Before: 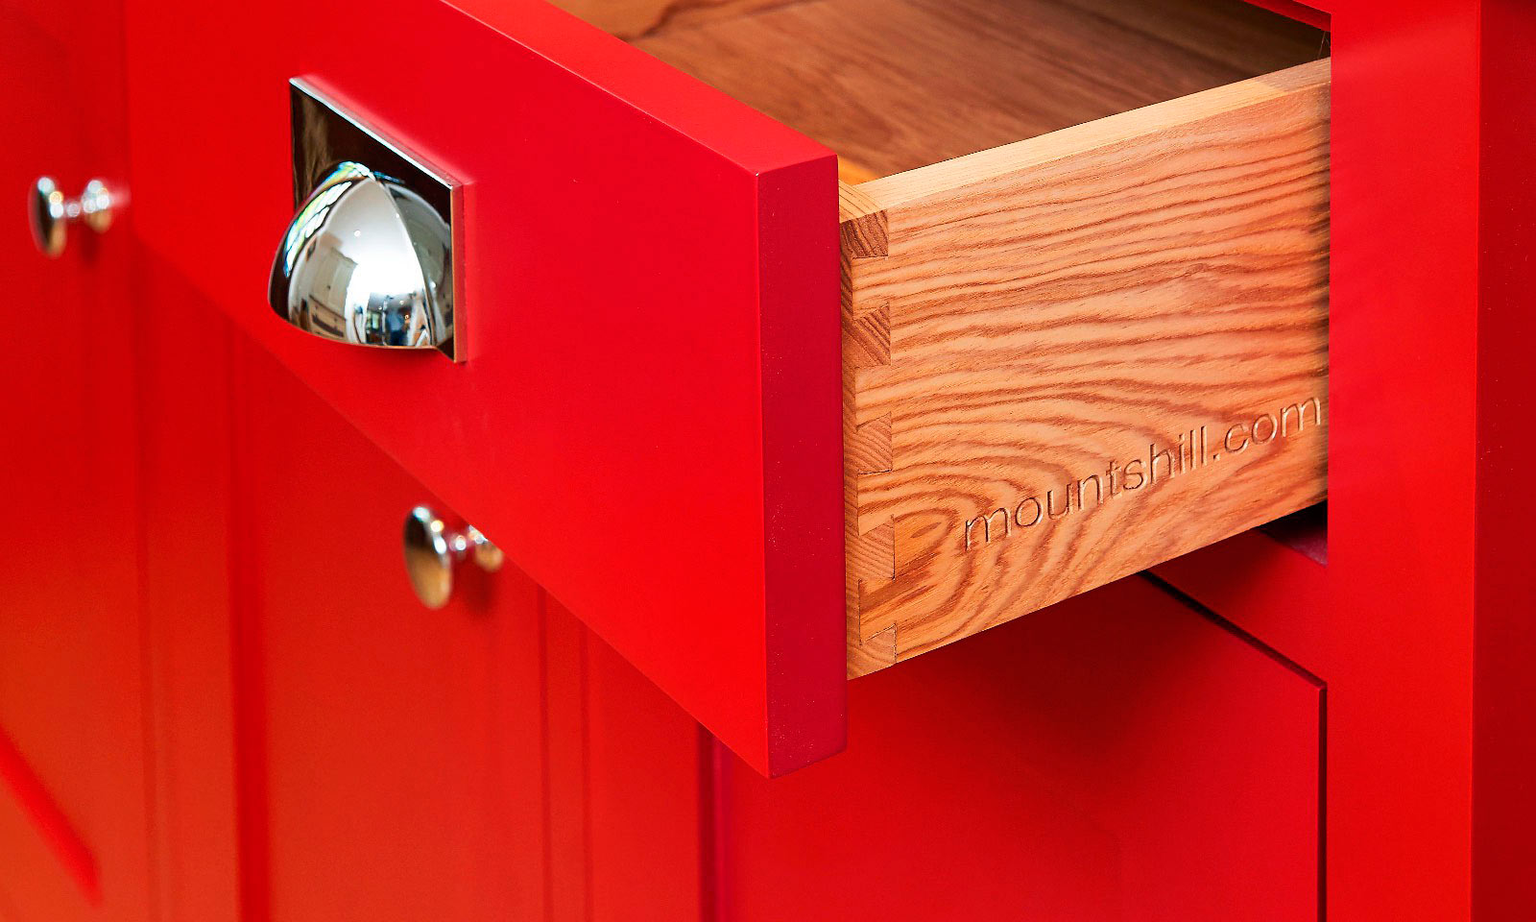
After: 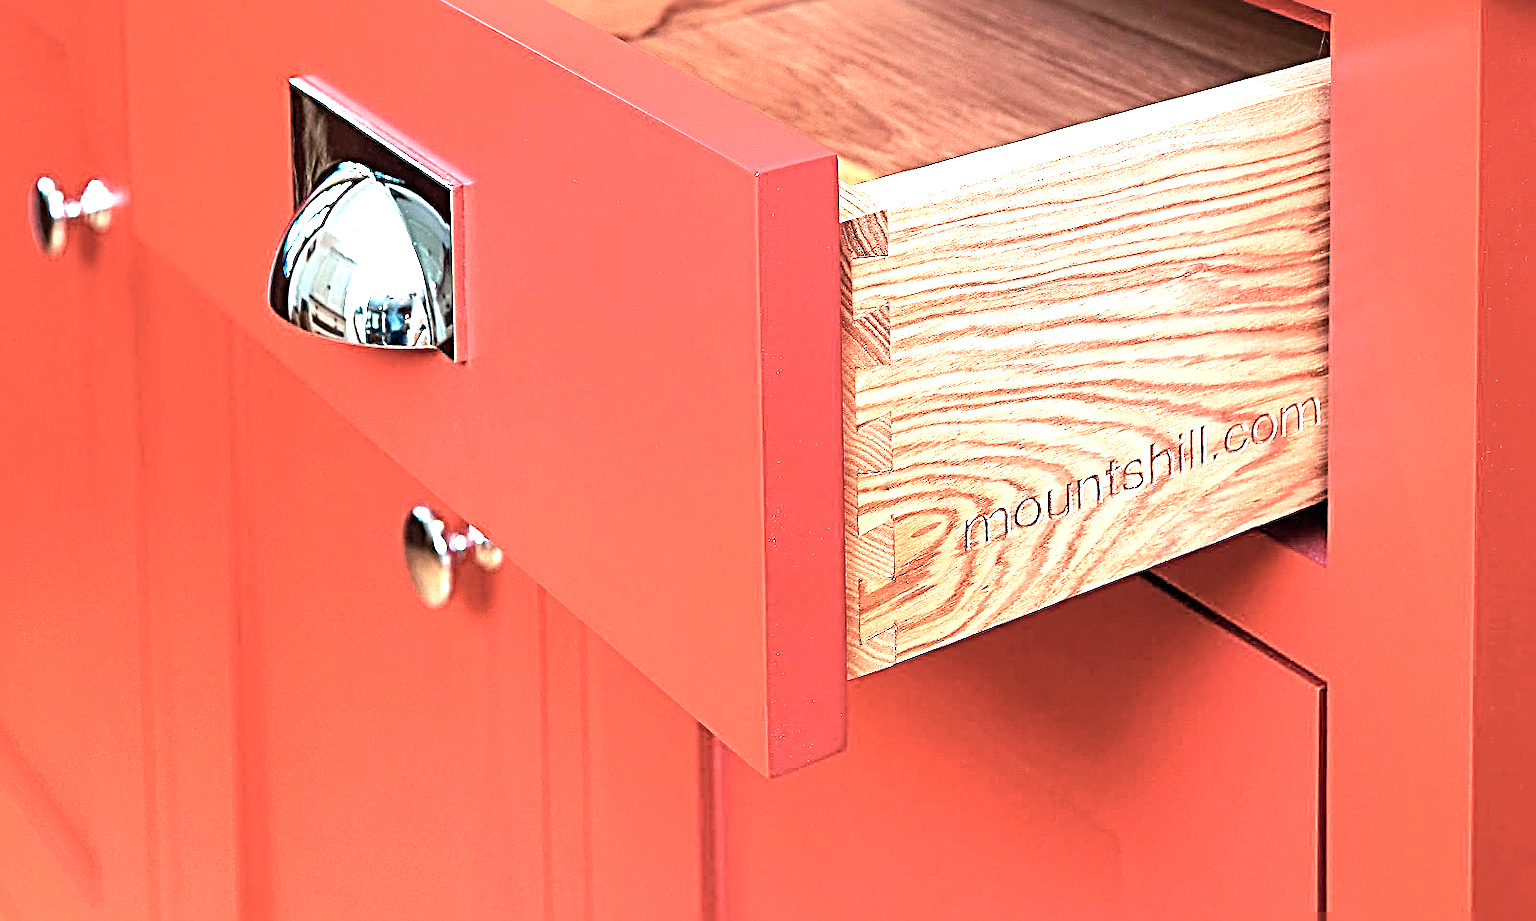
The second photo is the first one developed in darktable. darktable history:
exposure: black level correction 0, exposure 1.379 EV, compensate exposure bias true, compensate highlight preservation false
color correction: highlights a* -12.64, highlights b* -18.1, saturation 0.7
sharpen: radius 3.69, amount 0.928
color balance: gamma [0.9, 0.988, 0.975, 1.025], gain [1.05, 1, 1, 1]
